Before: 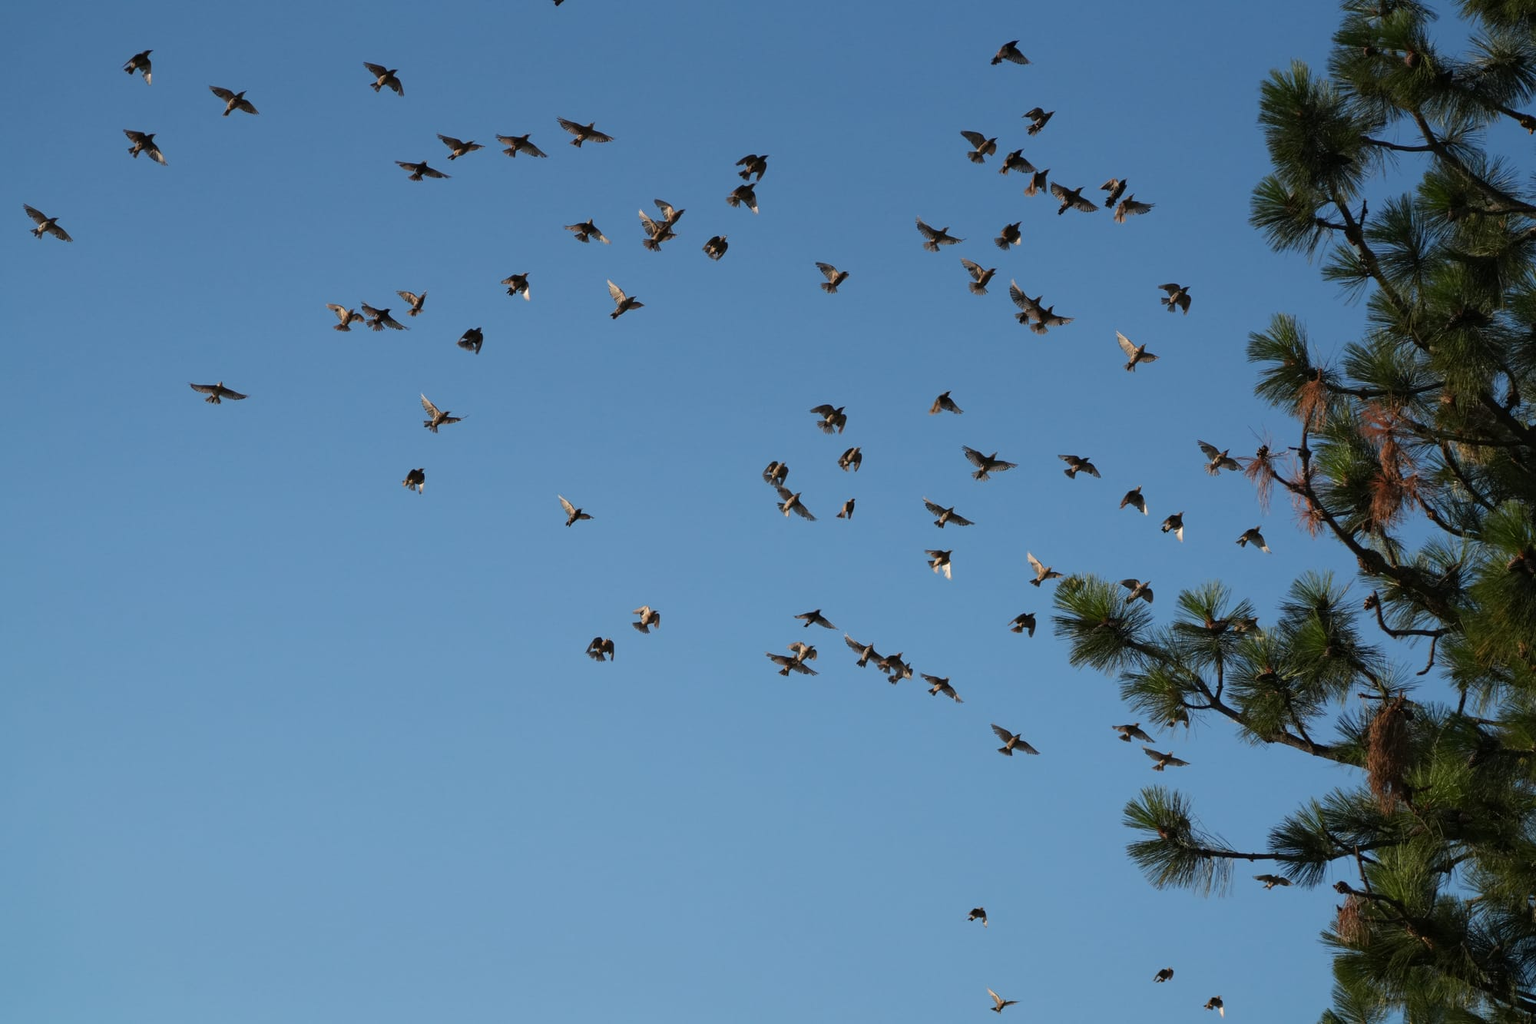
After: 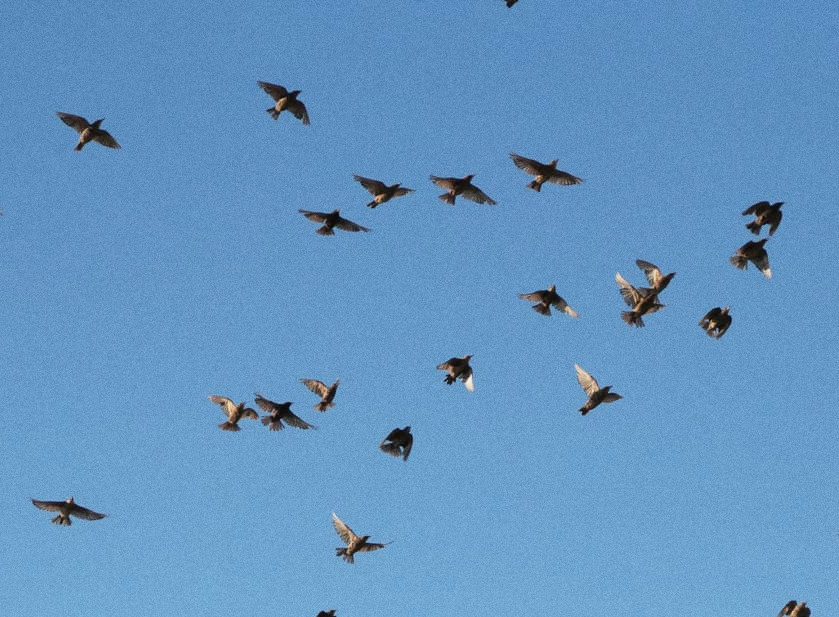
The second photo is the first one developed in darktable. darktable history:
base curve: curves: ch0 [(0, 0) (0.088, 0.125) (0.176, 0.251) (0.354, 0.501) (0.613, 0.749) (1, 0.877)], preserve colors none
crop and rotate: left 10.817%, top 0.062%, right 47.194%, bottom 53.626%
grain: coarseness 0.09 ISO
